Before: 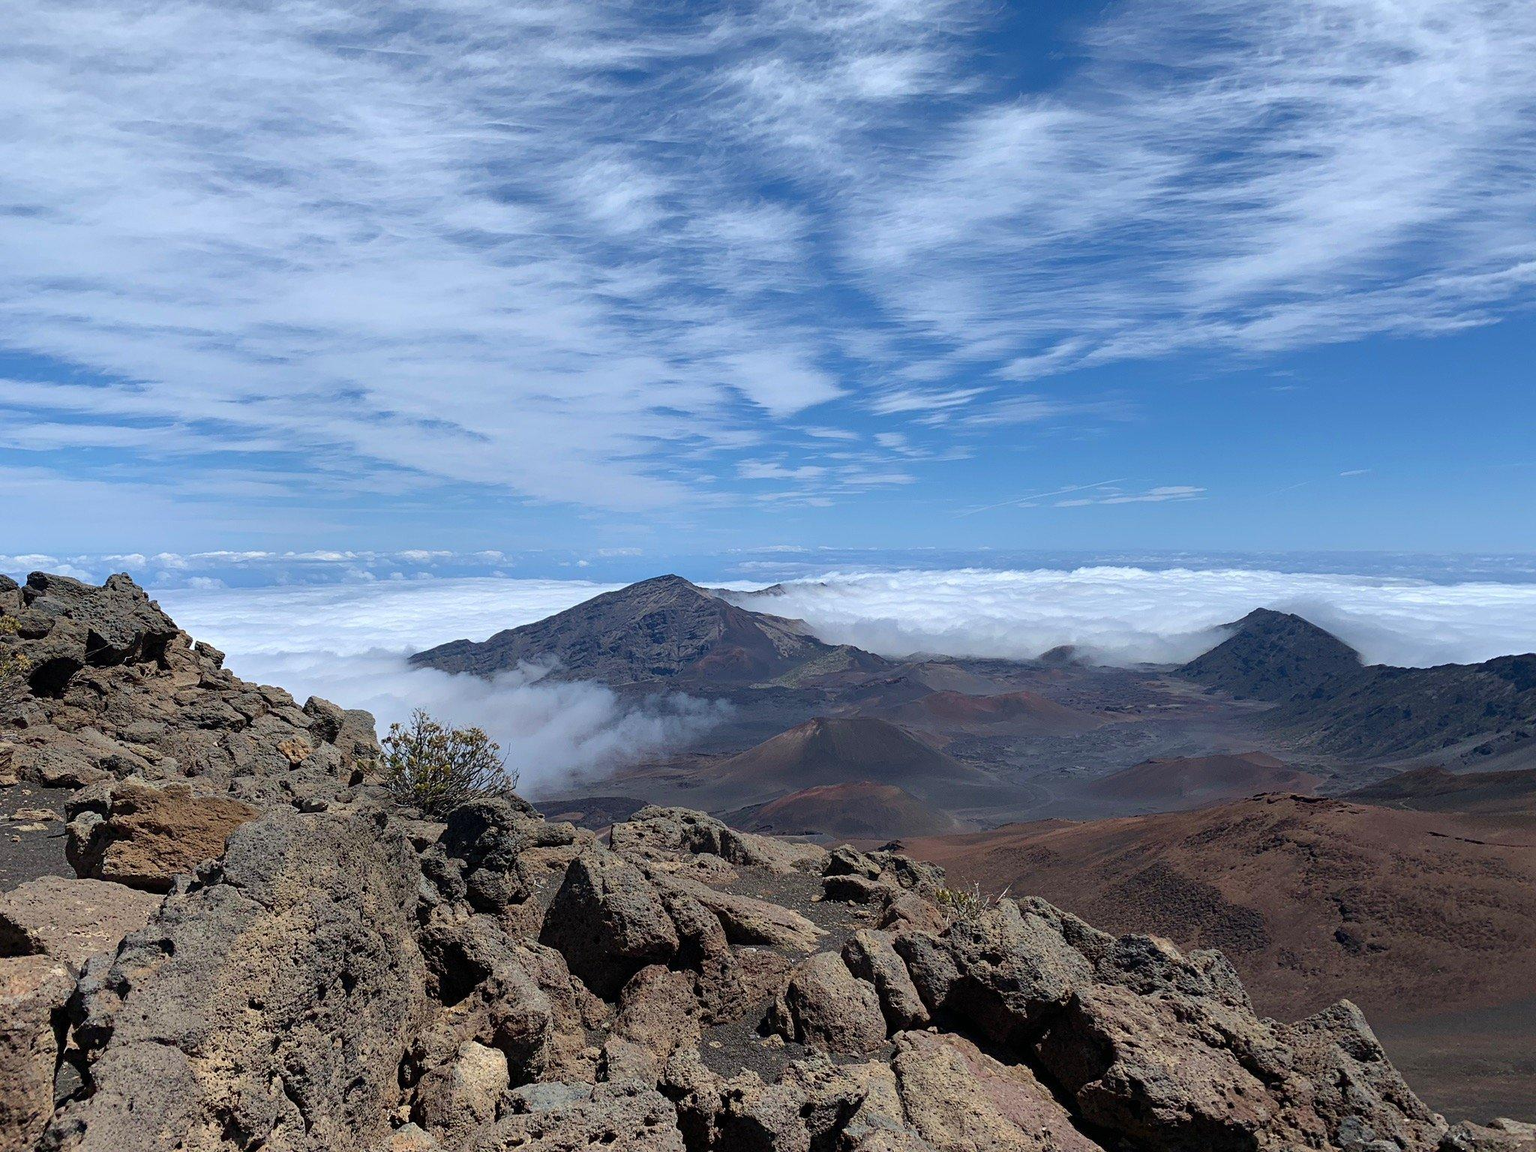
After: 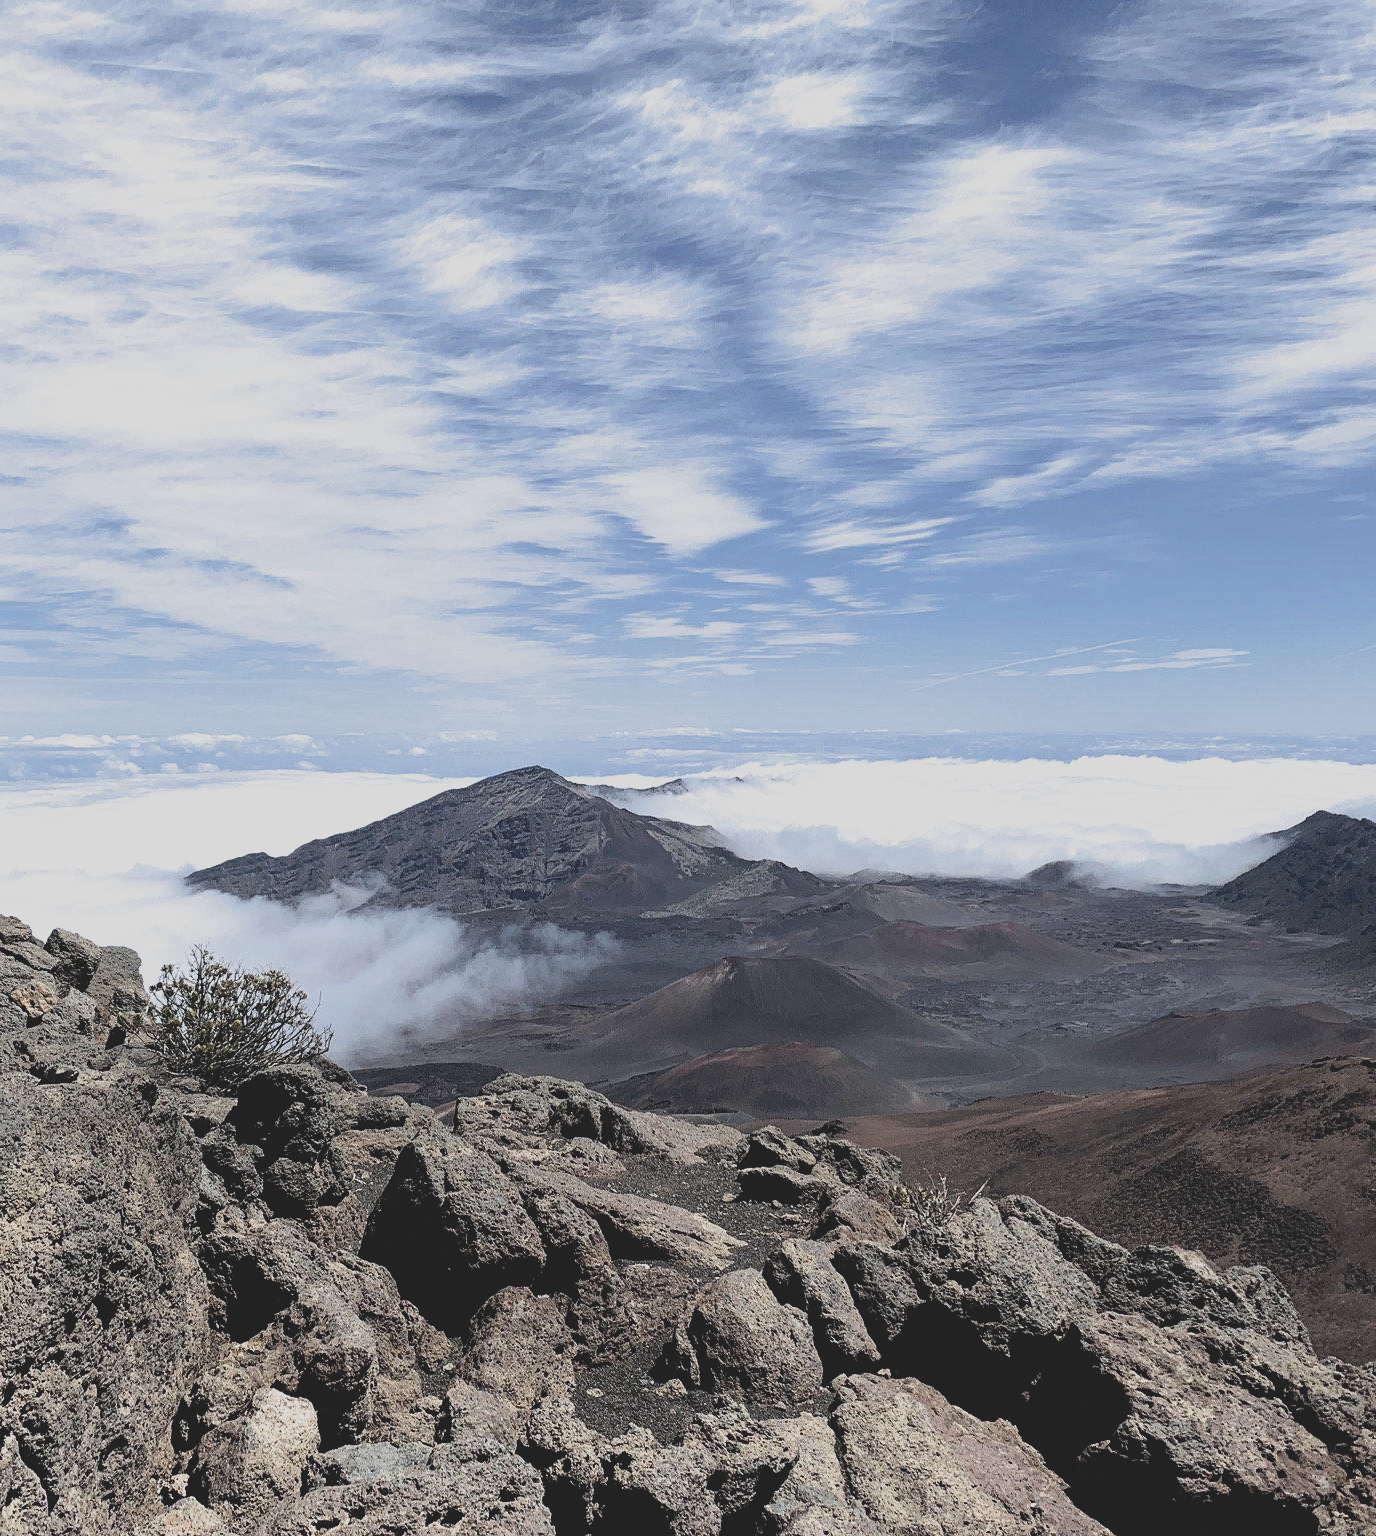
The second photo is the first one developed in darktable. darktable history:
exposure: exposure 0.203 EV, compensate highlight preservation false
contrast brightness saturation: contrast -0.266, saturation -0.433
crop and rotate: left 17.556%, right 15.232%
filmic rgb: black relative exposure -8.24 EV, white relative exposure 2.2 EV, threshold 3 EV, target white luminance 99.918%, hardness 7.15, latitude 74.83%, contrast 1.32, highlights saturation mix -2.87%, shadows ↔ highlights balance 30.01%, enable highlight reconstruction true
tone equalizer: -8 EV -0.435 EV, -7 EV -0.378 EV, -6 EV -0.313 EV, -5 EV -0.216 EV, -3 EV 0.22 EV, -2 EV 0.323 EV, -1 EV 0.371 EV, +0 EV 0.438 EV, edges refinement/feathering 500, mask exposure compensation -1.57 EV, preserve details no
